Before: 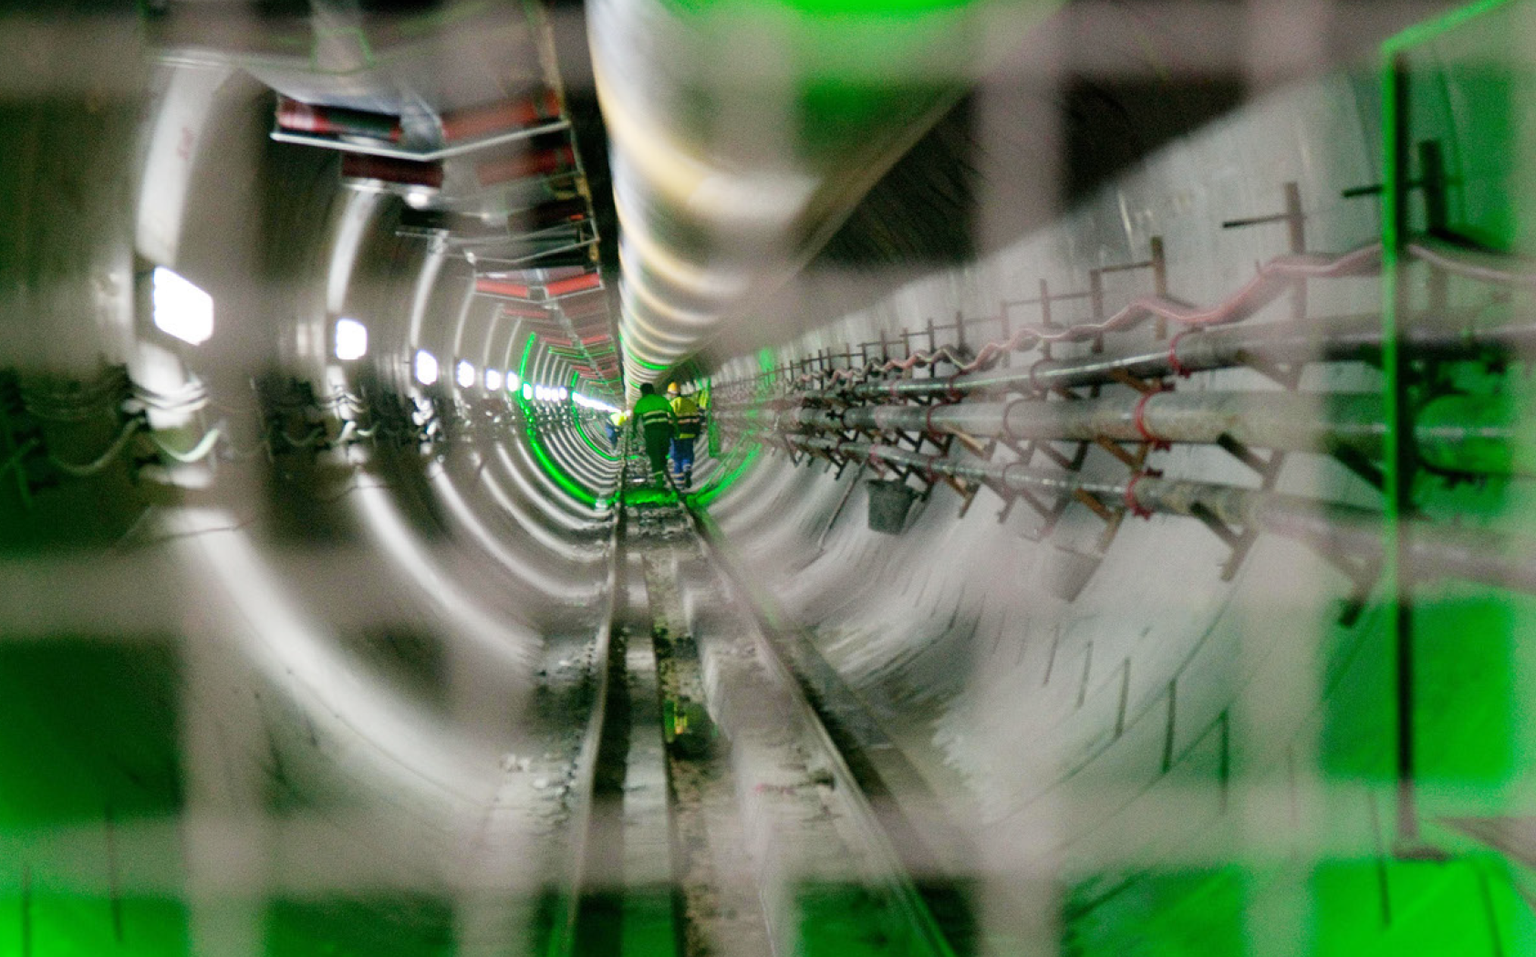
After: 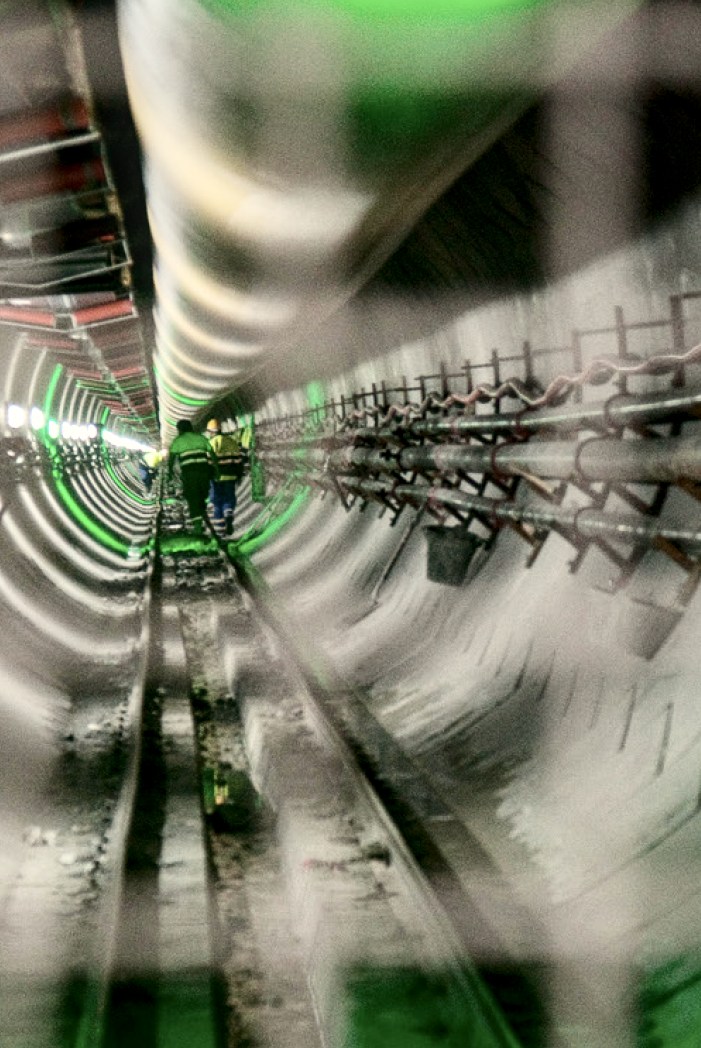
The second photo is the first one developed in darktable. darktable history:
white balance: red 1.029, blue 0.92
crop: left 31.229%, right 27.105%
local contrast: on, module defaults
contrast brightness saturation: contrast 0.25, saturation -0.31
